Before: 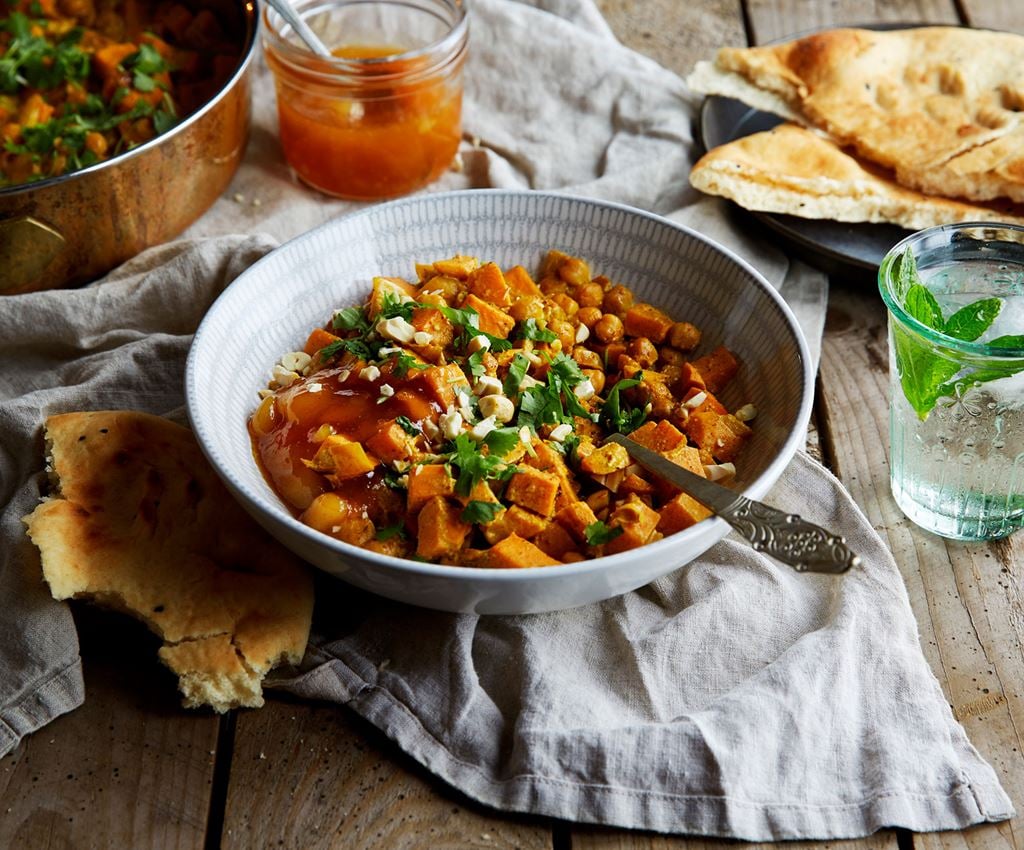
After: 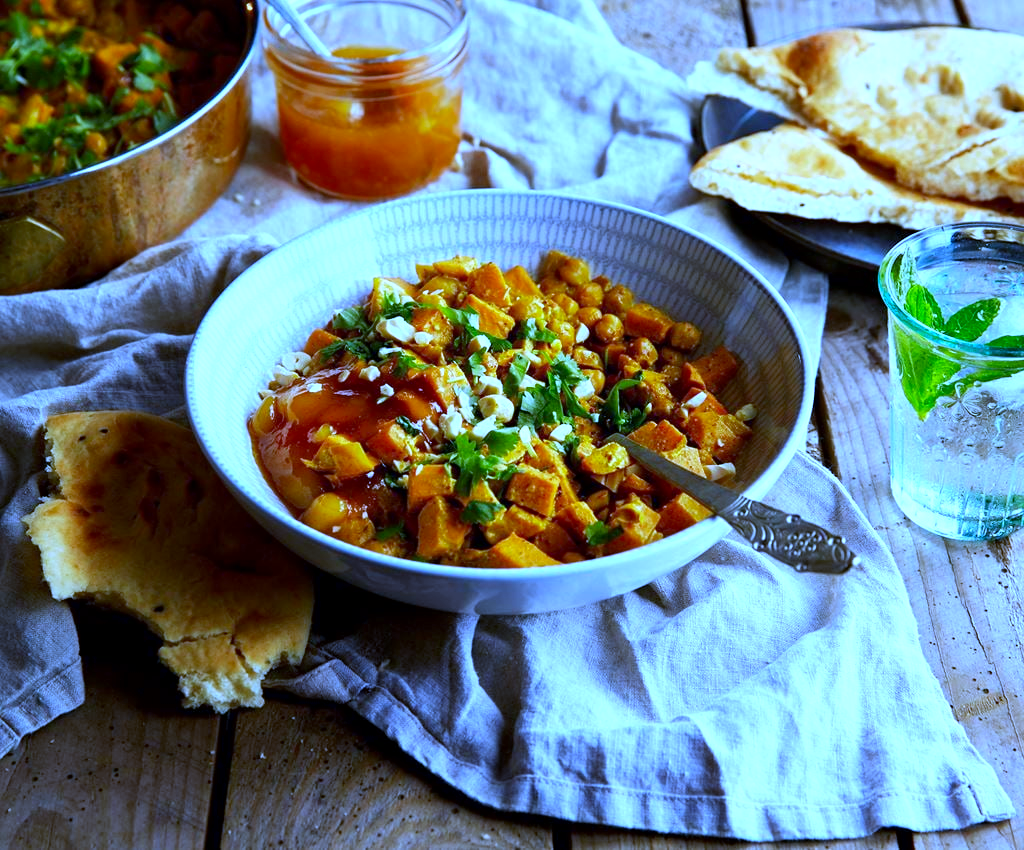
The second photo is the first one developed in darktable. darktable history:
white balance: red 0.766, blue 1.537
exposure: black level correction 0.001, exposure 0.5 EV, compensate exposure bias true, compensate highlight preservation false
contrast brightness saturation: saturation 0.18
